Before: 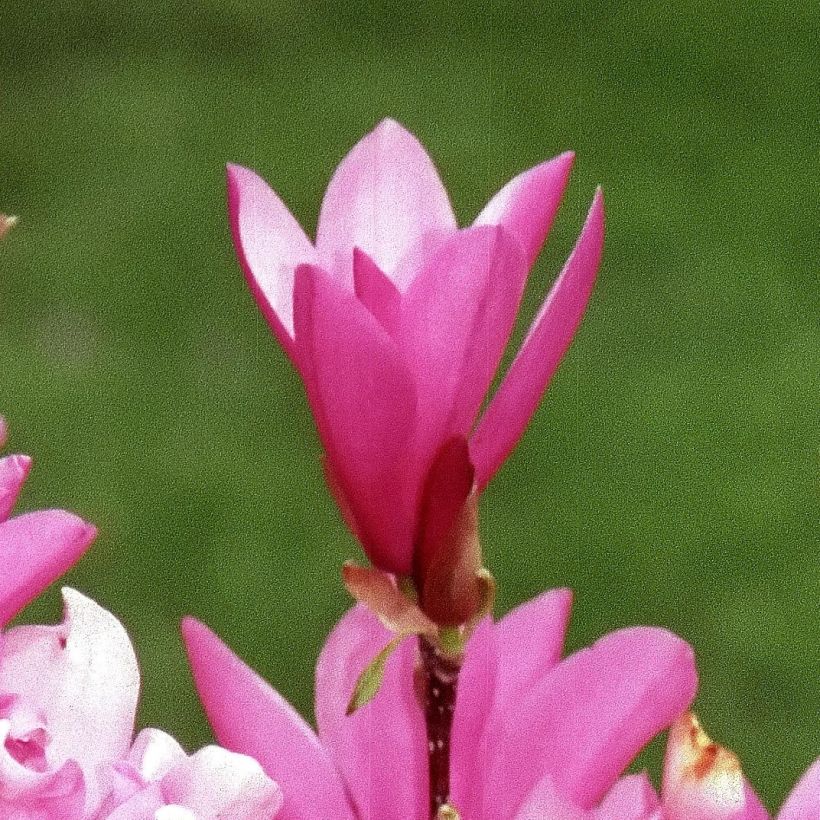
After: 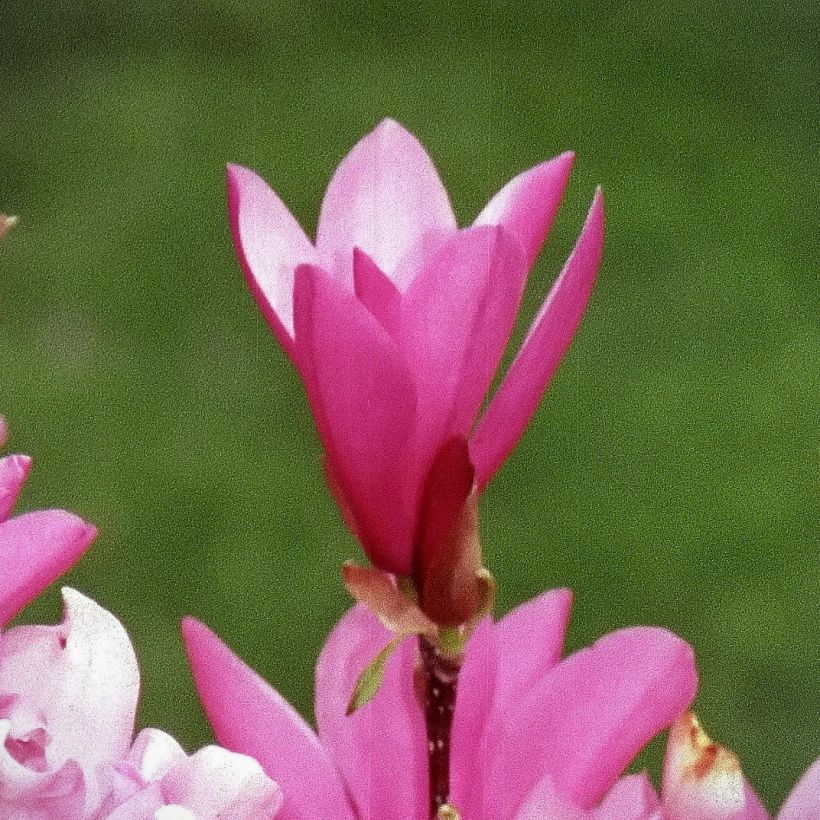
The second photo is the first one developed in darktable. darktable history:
exposure: exposure -0.069 EV, compensate highlight preservation false
vignetting: fall-off start 100.33%, fall-off radius 64.95%, brightness -0.283, automatic ratio true
